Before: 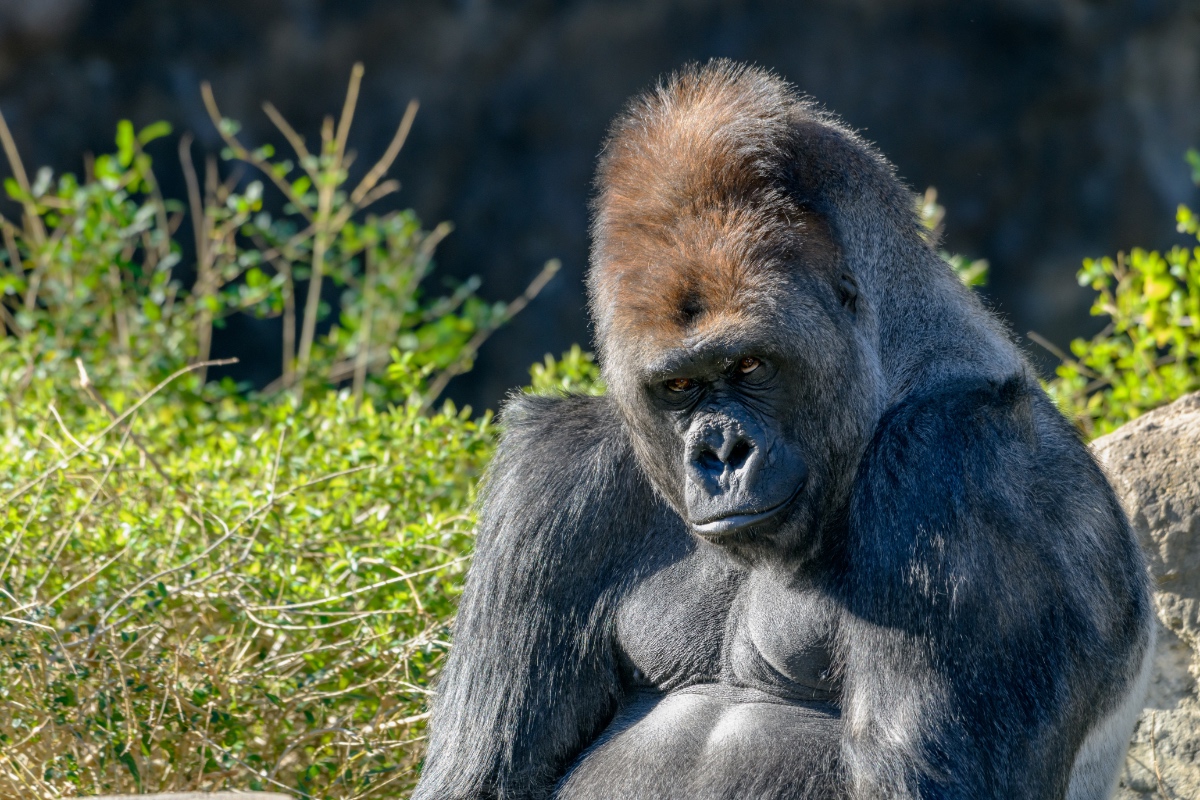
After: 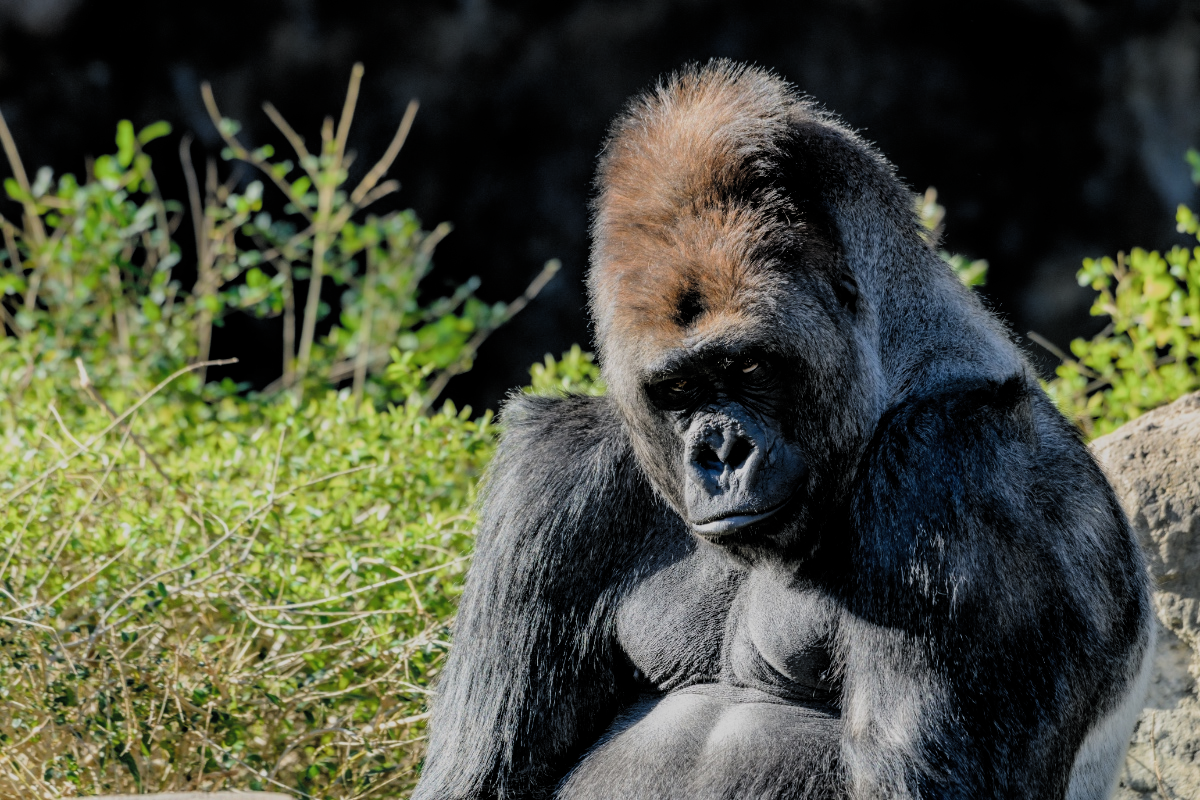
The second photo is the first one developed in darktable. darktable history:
filmic rgb: black relative exposure -4.18 EV, white relative exposure 5.12 EV, threshold 5.98 EV, hardness 2.15, contrast 1.16, add noise in highlights 0.002, color science v3 (2019), use custom middle-gray values true, contrast in highlights soft, enable highlight reconstruction true
